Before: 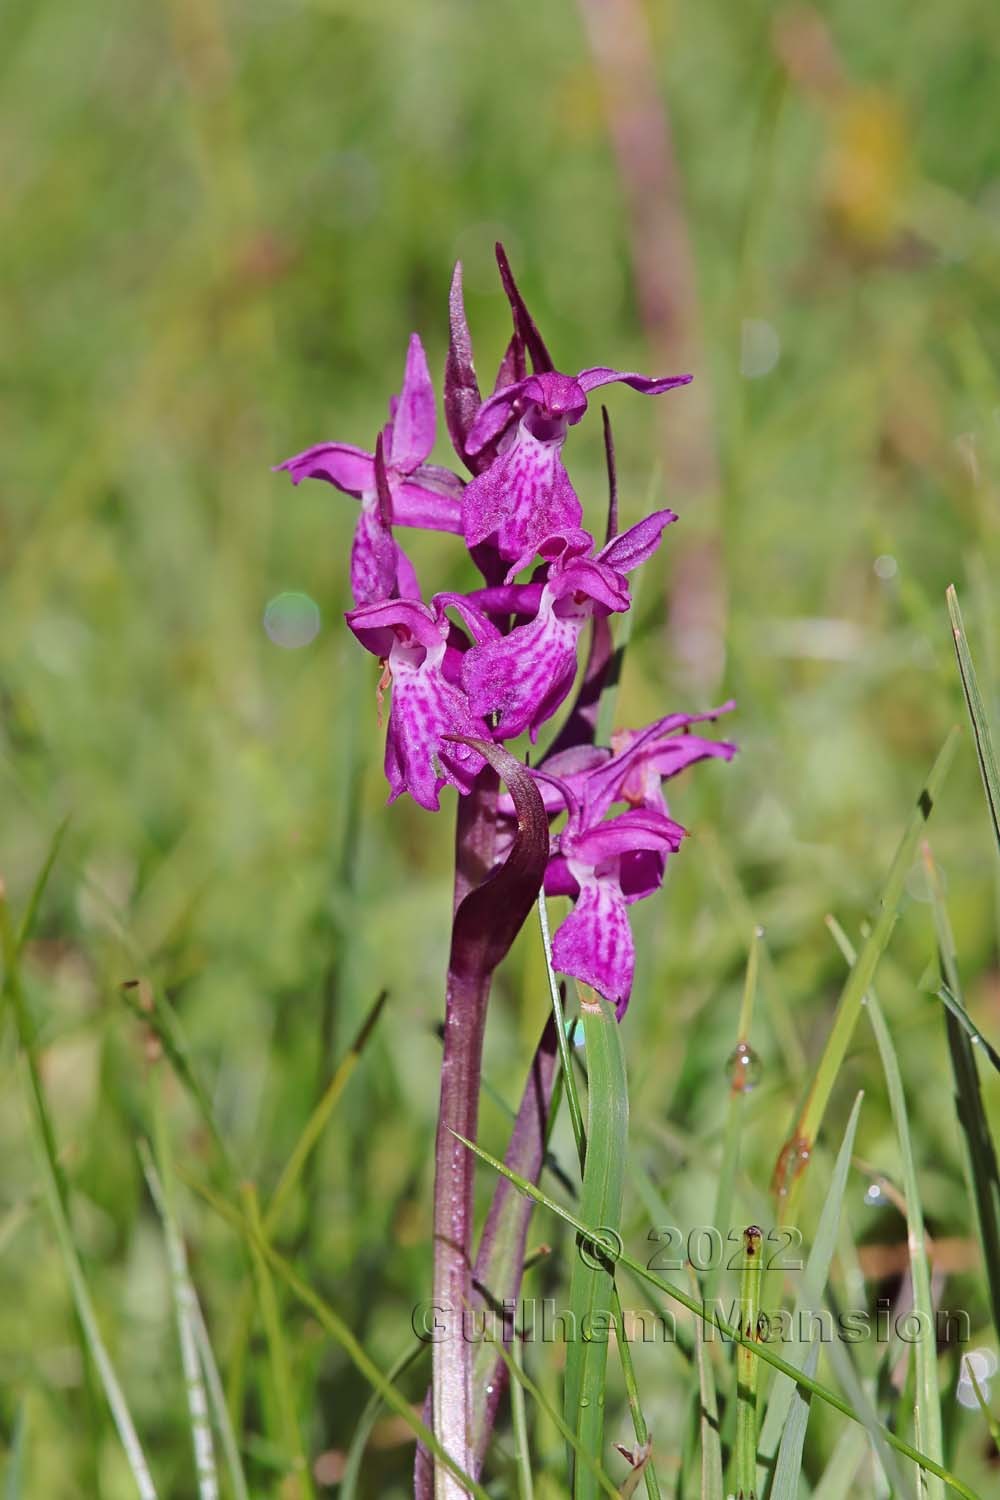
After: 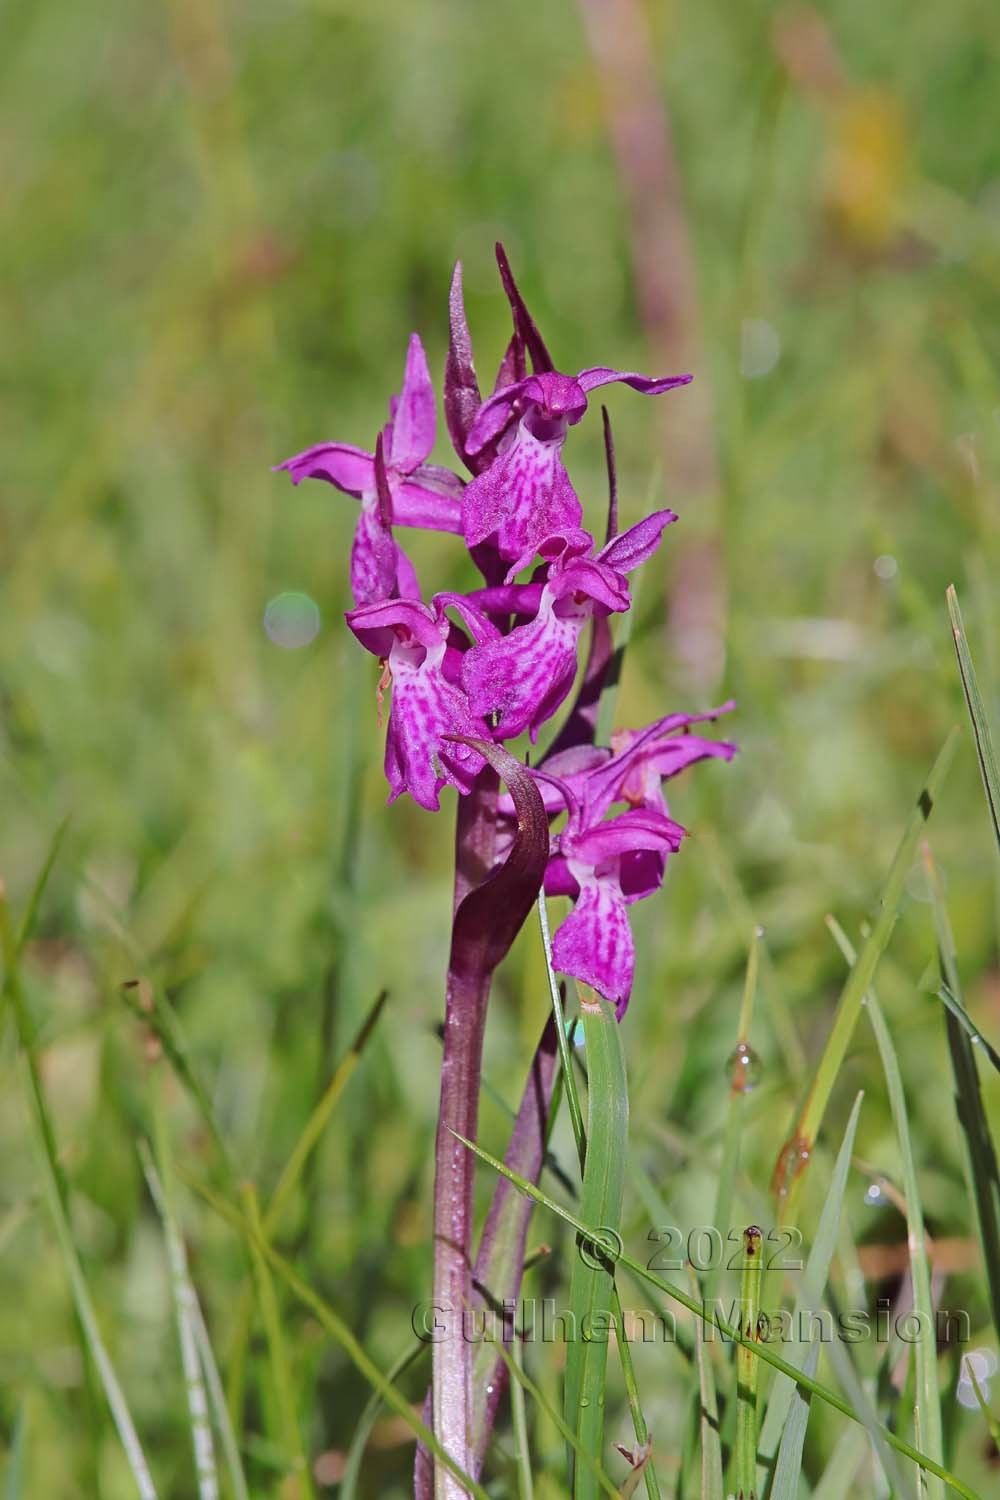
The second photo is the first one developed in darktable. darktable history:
white balance: red 1.009, blue 1.027
shadows and highlights: shadows 40, highlights -60
